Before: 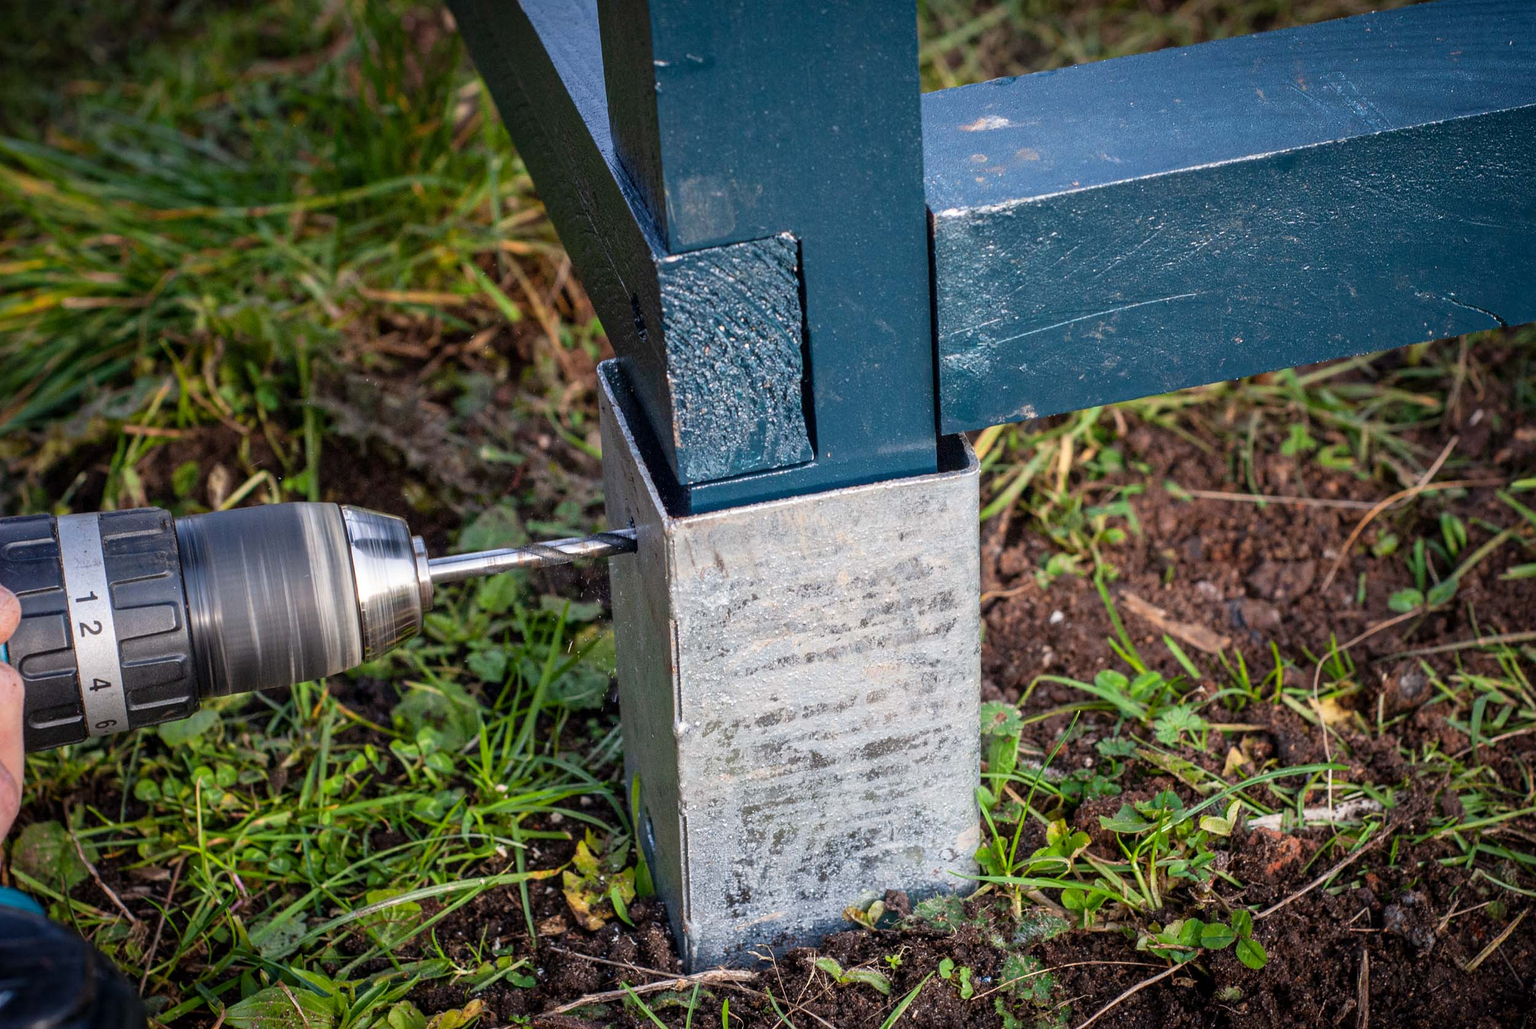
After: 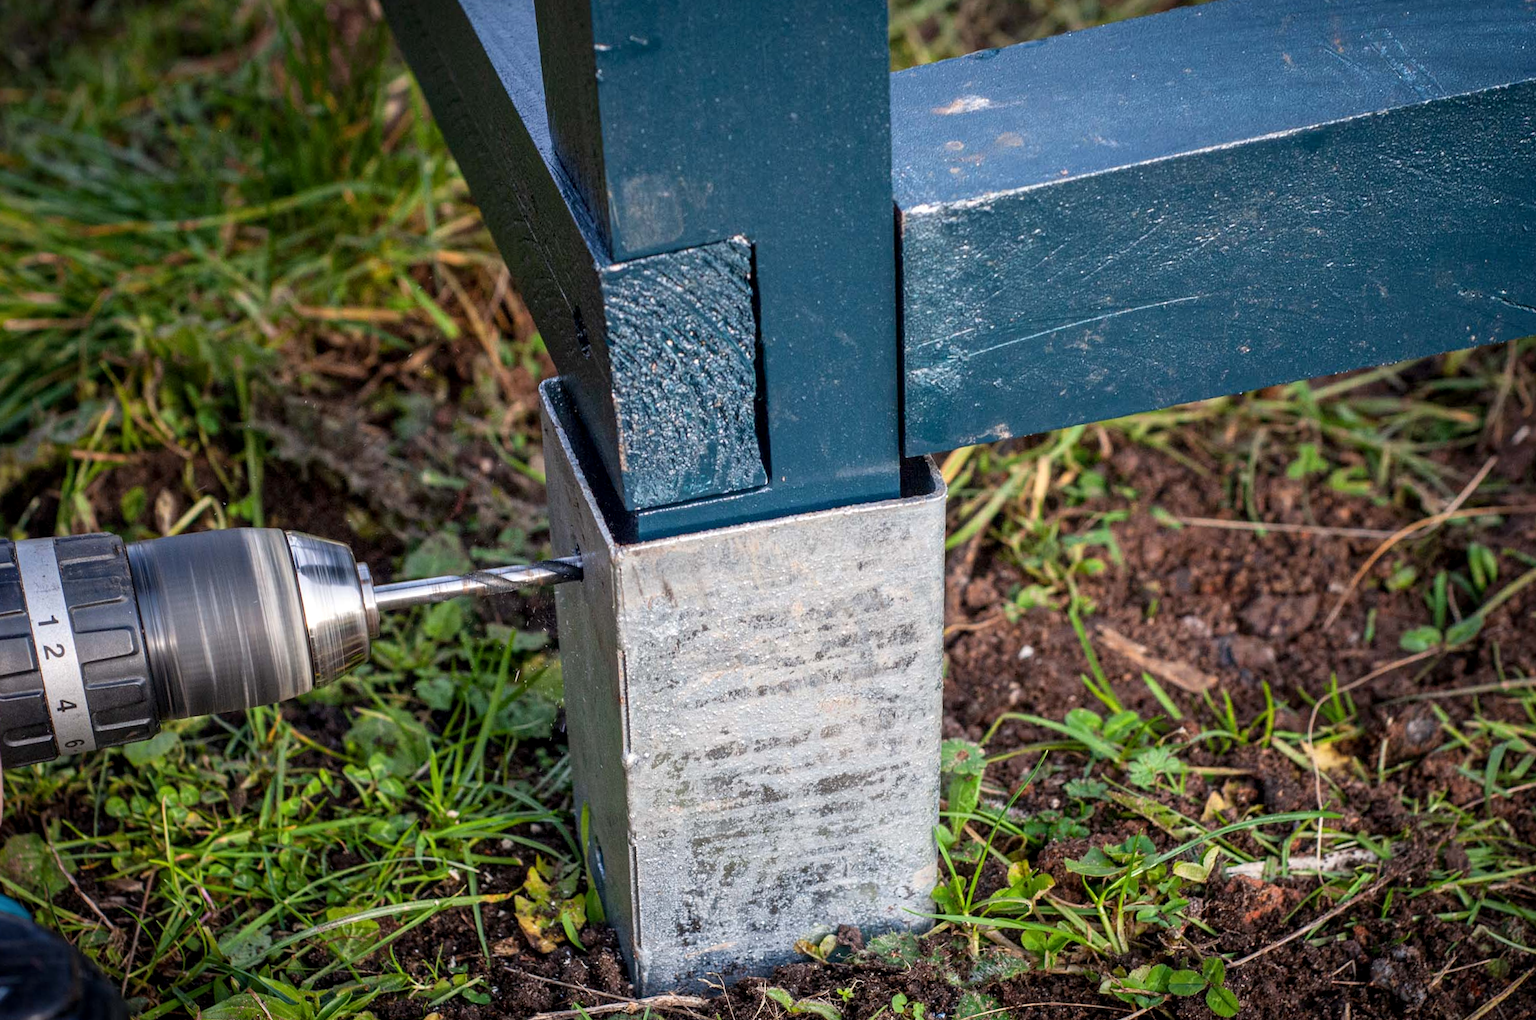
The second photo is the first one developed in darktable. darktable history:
local contrast: highlights 100%, shadows 100%, detail 120%, midtone range 0.2
rotate and perspective: rotation 0.062°, lens shift (vertical) 0.115, lens shift (horizontal) -0.133, crop left 0.047, crop right 0.94, crop top 0.061, crop bottom 0.94
